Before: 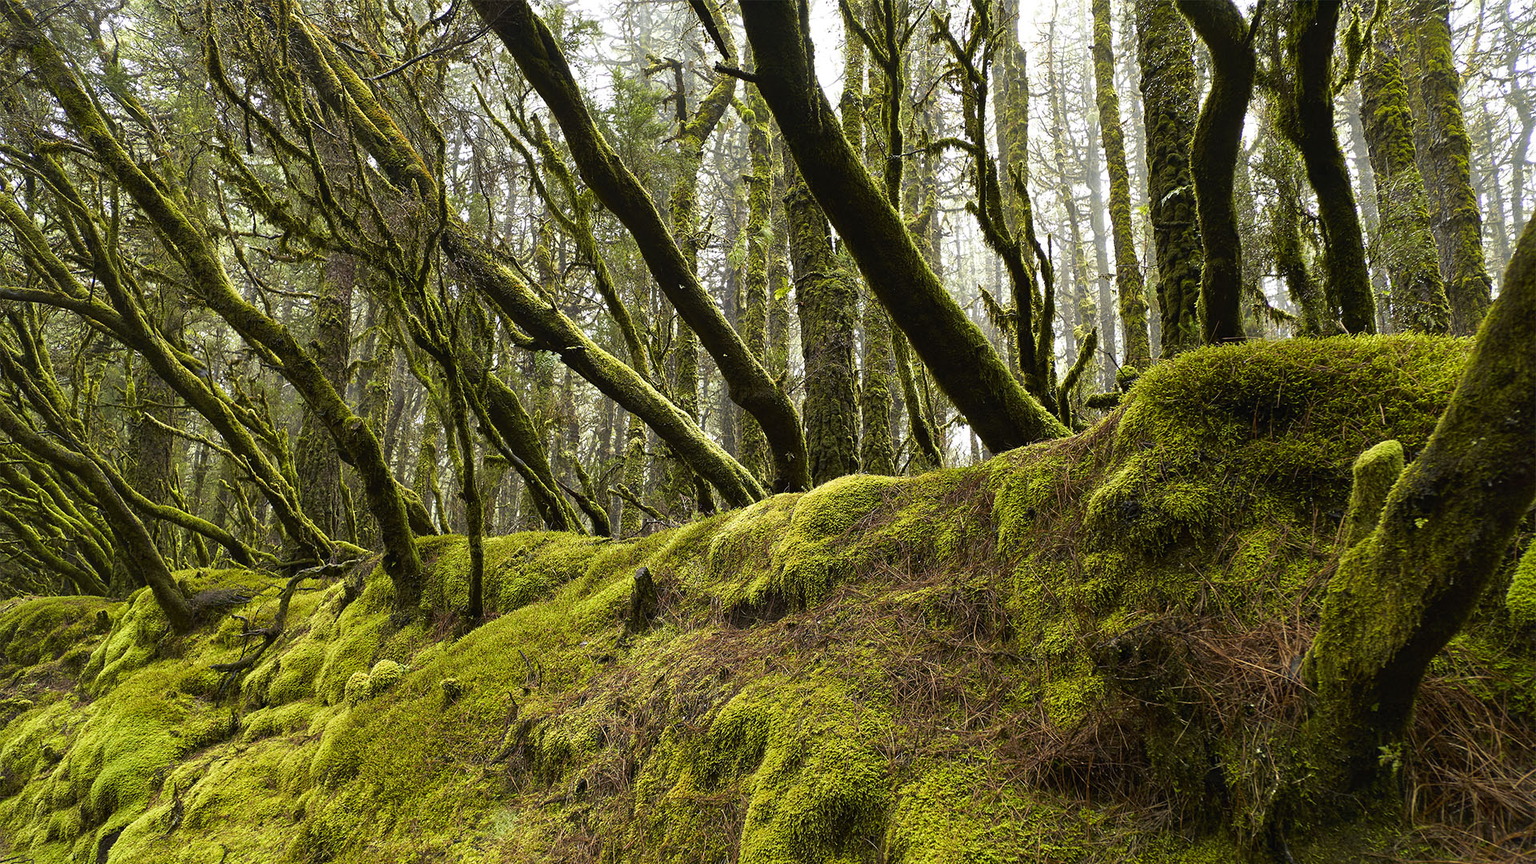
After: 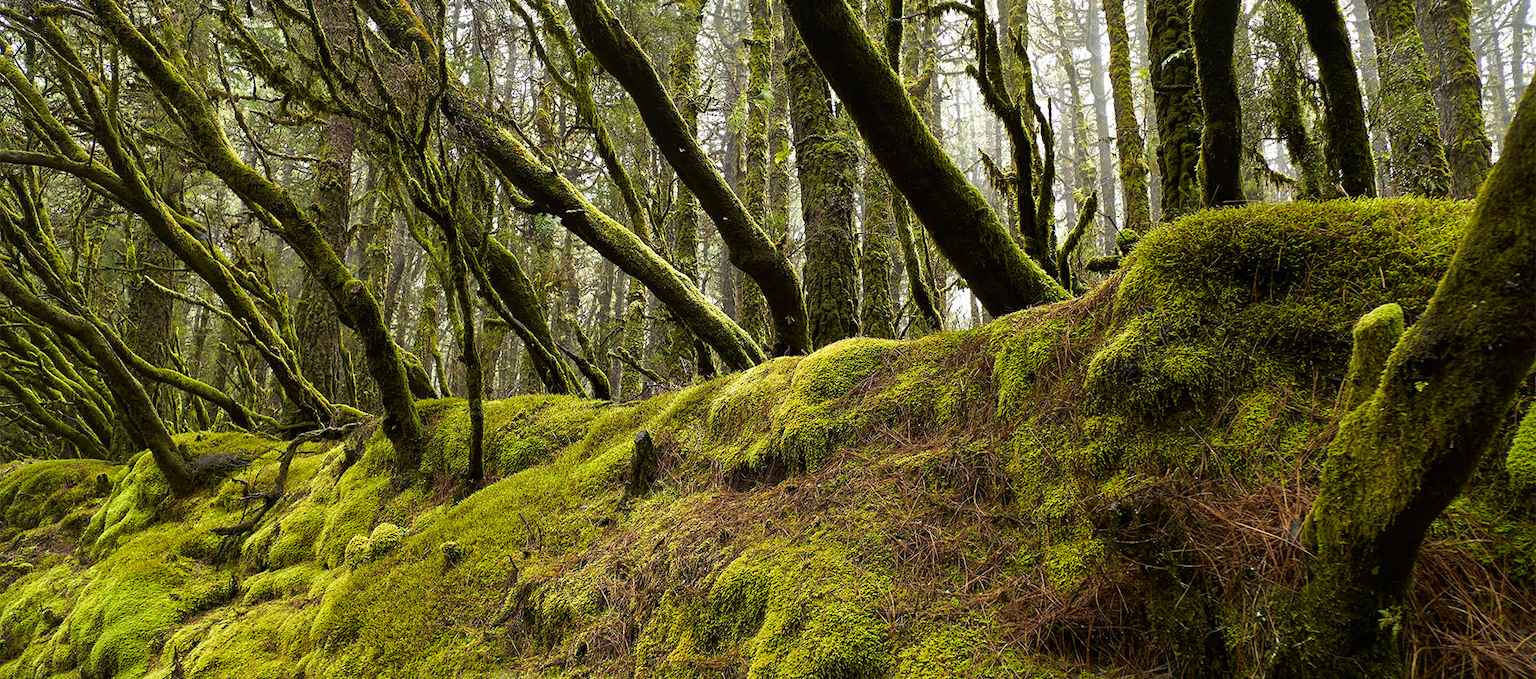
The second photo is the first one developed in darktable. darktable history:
crop and rotate: top 15.876%, bottom 5.446%
